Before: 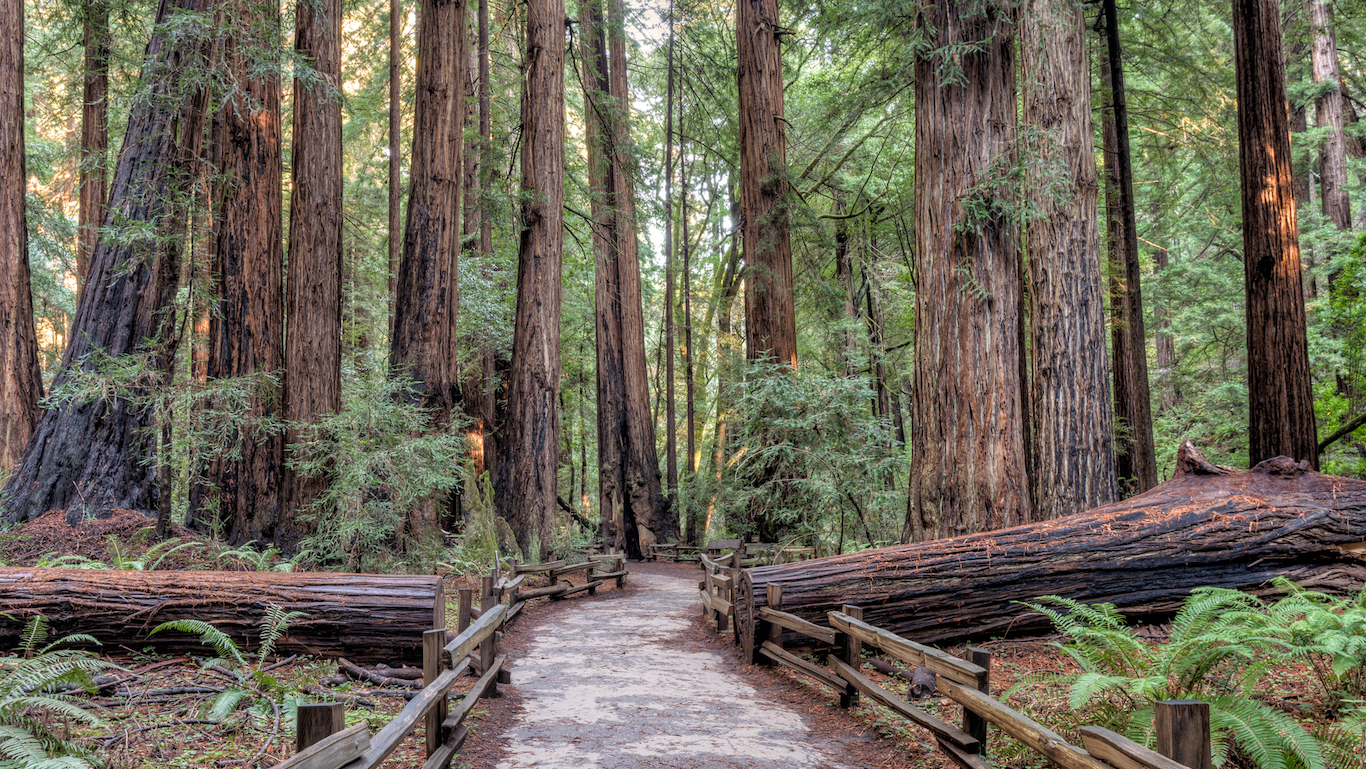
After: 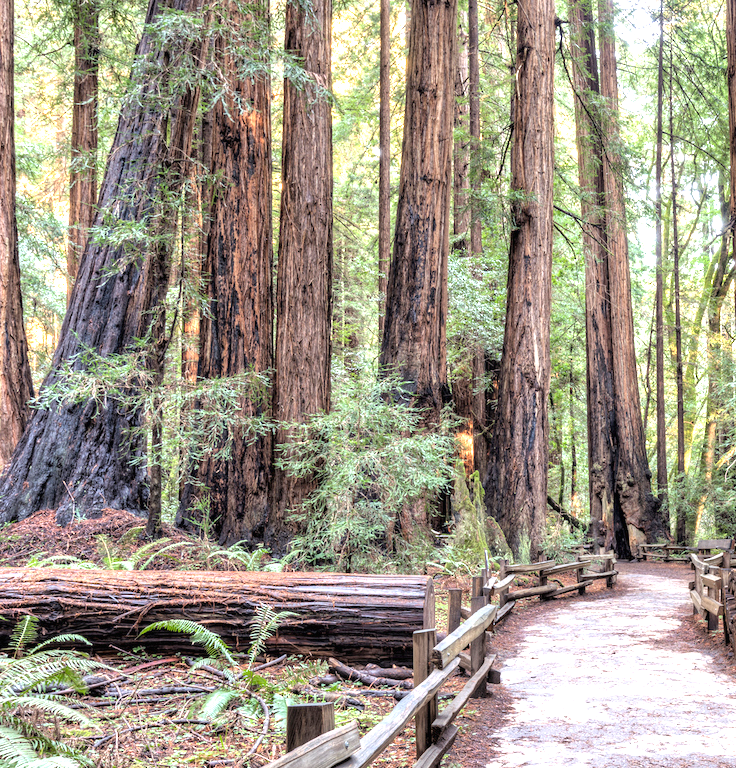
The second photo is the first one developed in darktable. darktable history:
crop: left 0.734%, right 45.327%, bottom 0.08%
exposure: black level correction 0, exposure 1.2 EV, compensate exposure bias true, compensate highlight preservation false
